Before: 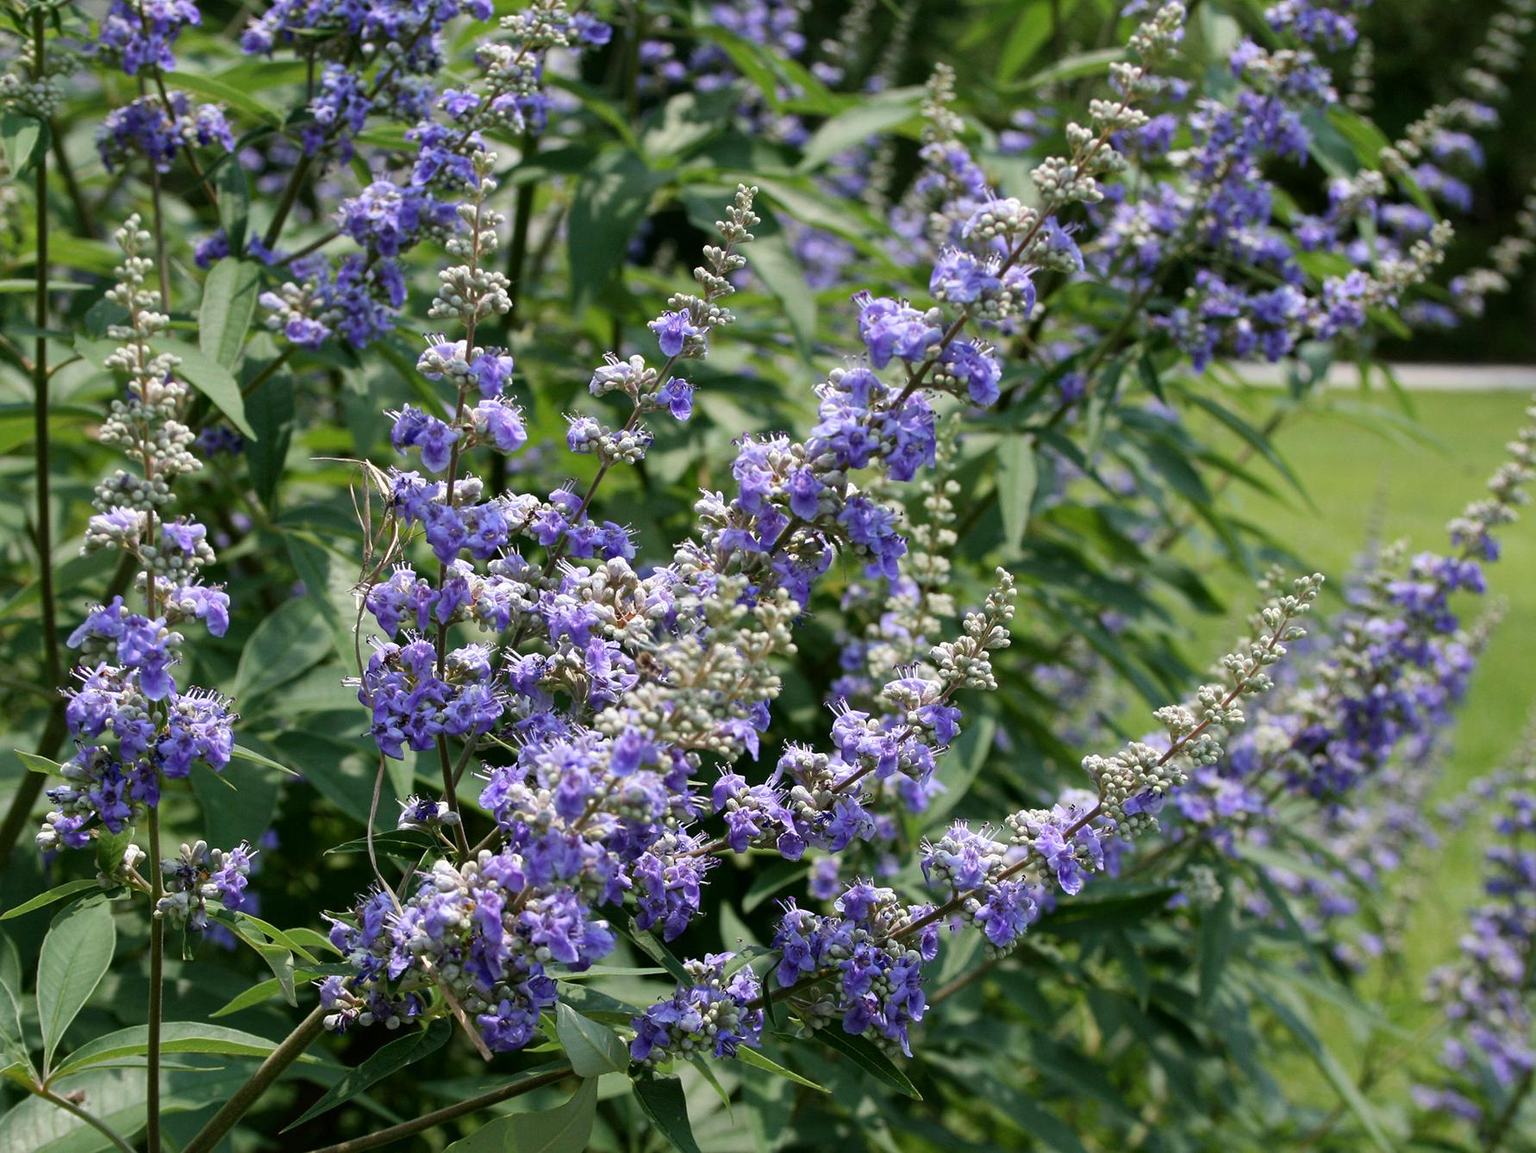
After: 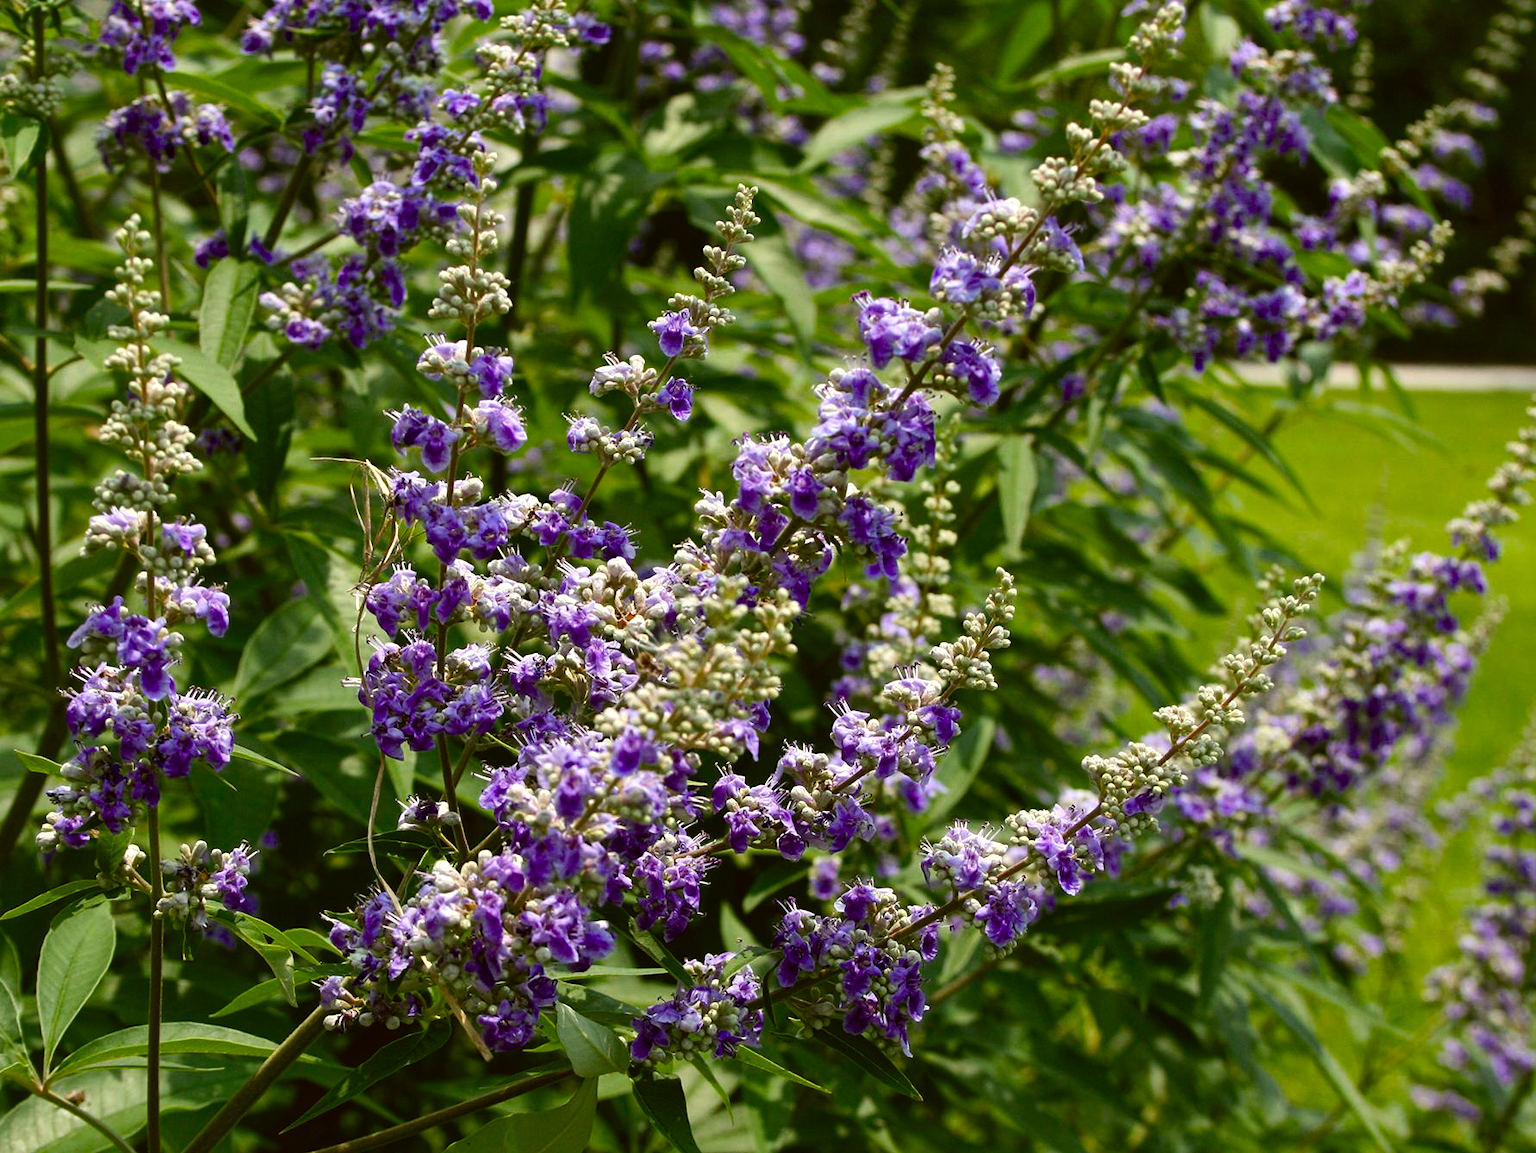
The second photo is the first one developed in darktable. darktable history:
color correction: highlights a* -1.45, highlights b* 10.38, shadows a* 0.898, shadows b* 18.66
color balance rgb: global offset › luminance 0.22%, linear chroma grading › global chroma 14.458%, perceptual saturation grading › global saturation 14.621%, perceptual brilliance grading › global brilliance -18.605%, perceptual brilliance grading › highlights 29.308%, saturation formula JzAzBz (2021)
